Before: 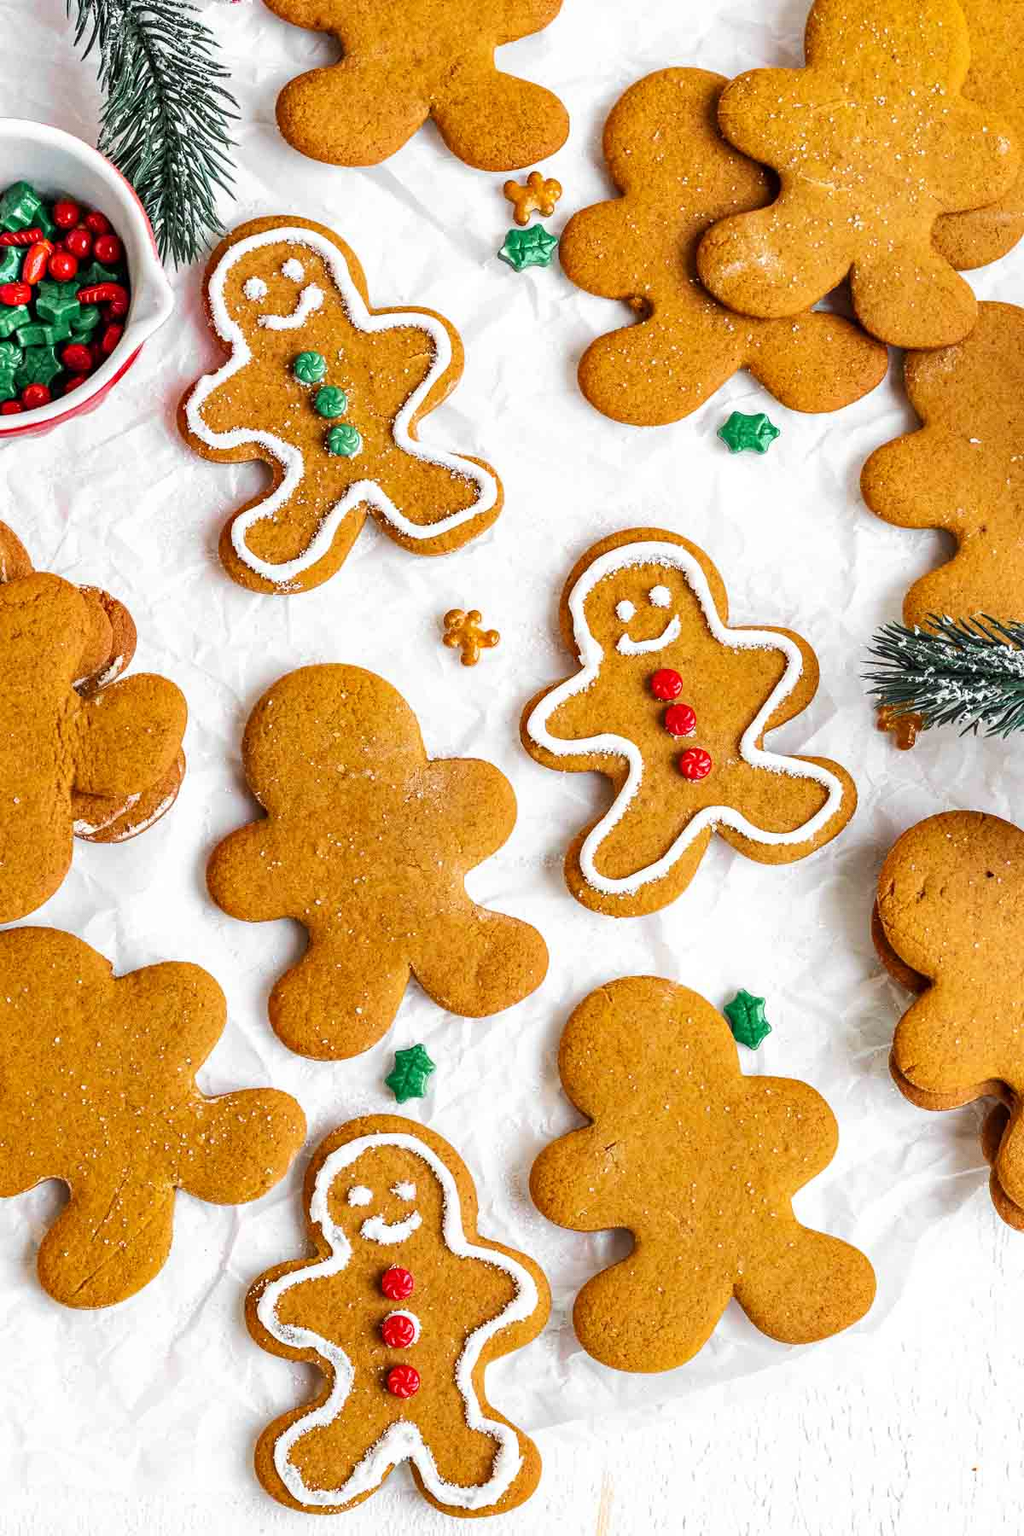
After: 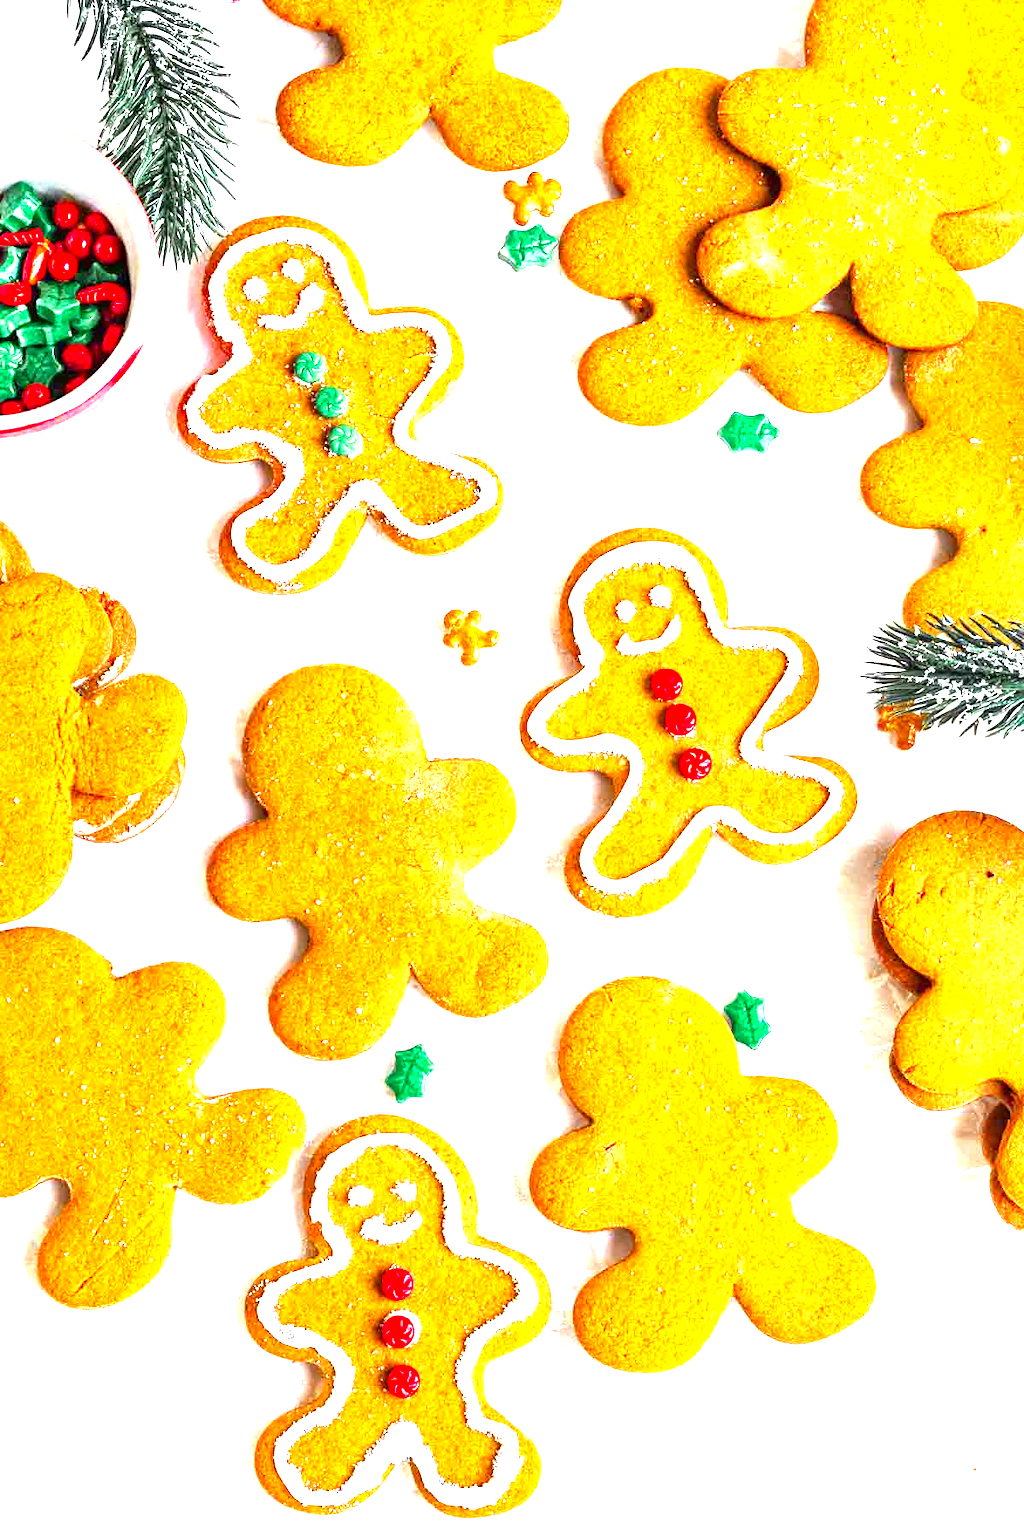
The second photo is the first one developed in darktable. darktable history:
contrast brightness saturation: contrast 0.036, saturation 0.164
exposure: black level correction 0, exposure 1.75 EV, compensate exposure bias true, compensate highlight preservation false
